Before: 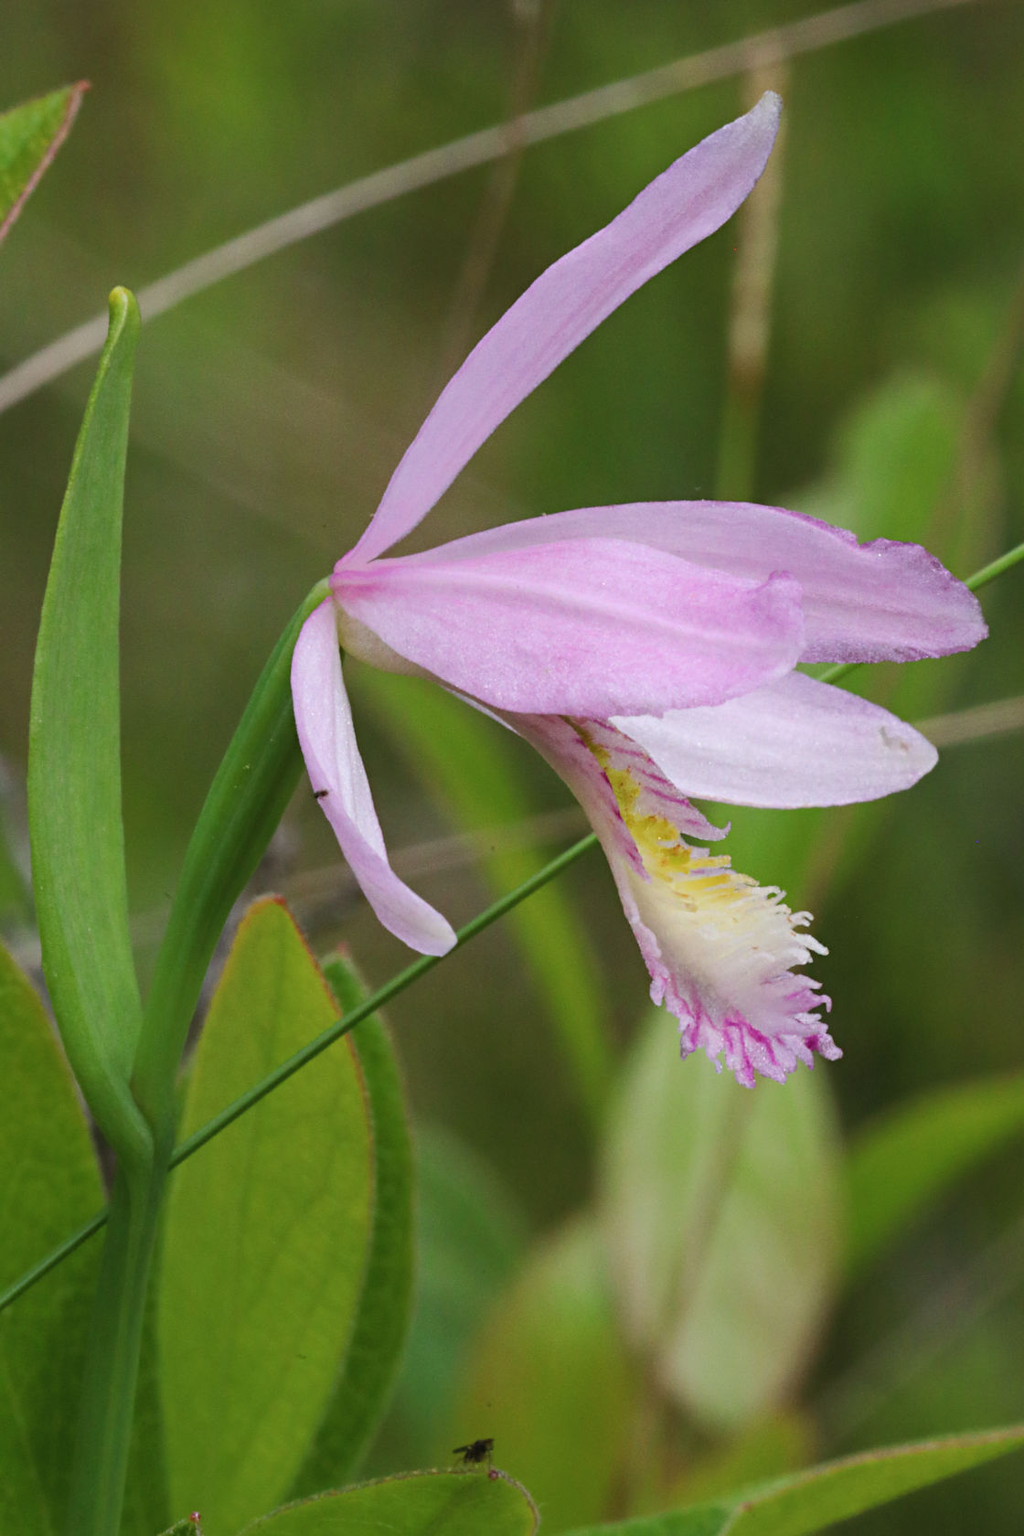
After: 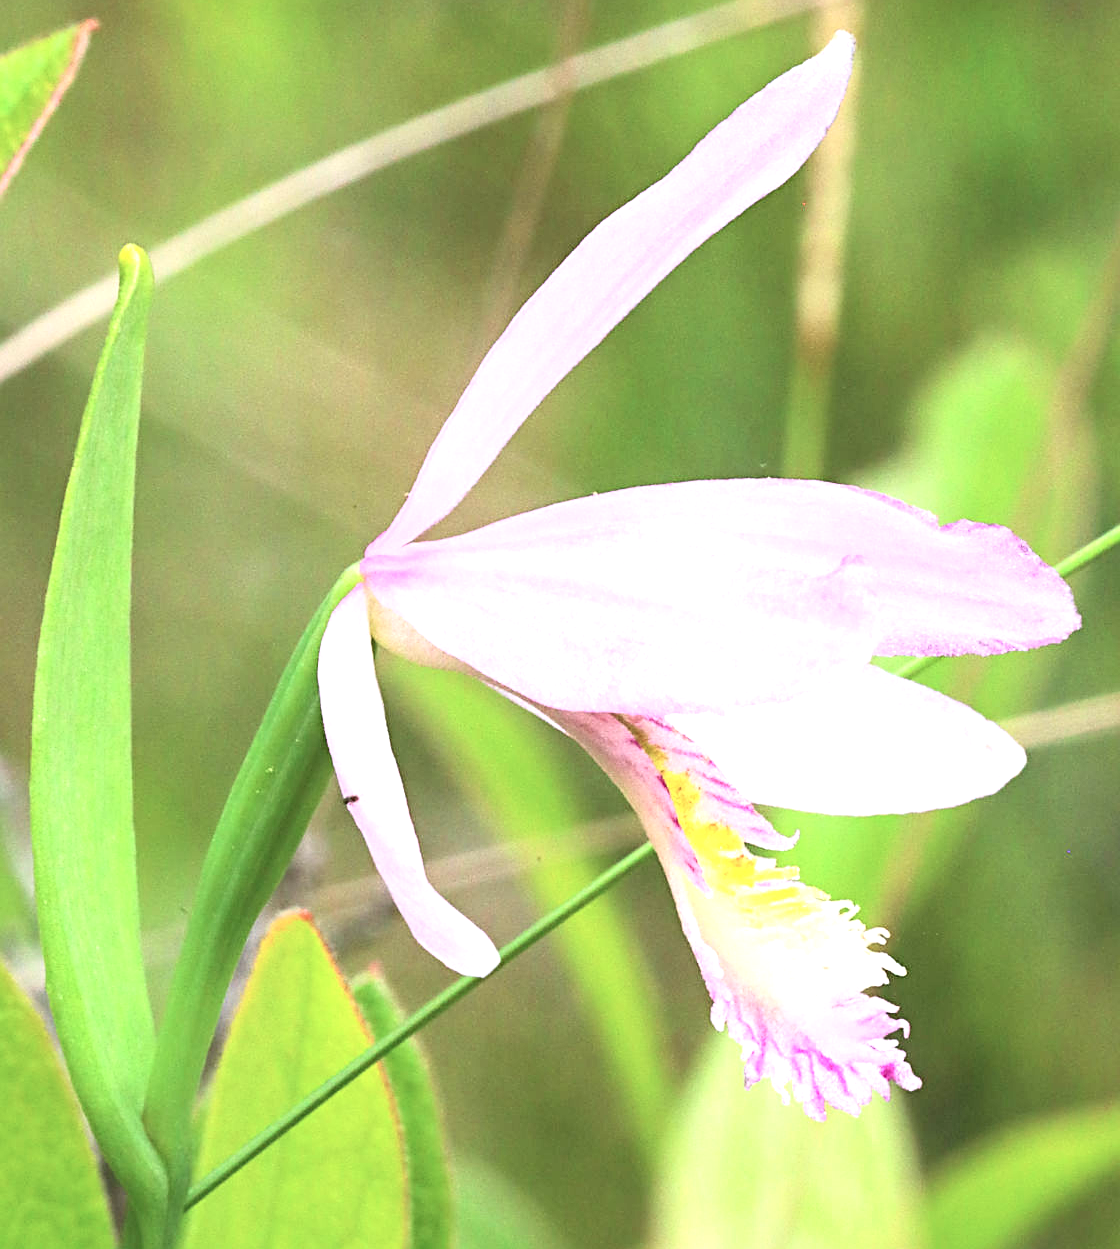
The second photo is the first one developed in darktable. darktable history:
exposure: black level correction 0, exposure 1.2 EV, compensate highlight preservation false
sharpen: on, module defaults
crop: top 4.162%, bottom 21.436%
contrast brightness saturation: contrast 0.2, brightness 0.156, saturation 0.23
levels: levels [0, 0.476, 0.951]
color balance rgb: linear chroma grading › global chroma 15.405%, perceptual saturation grading › global saturation -32.25%, global vibrance 20%
